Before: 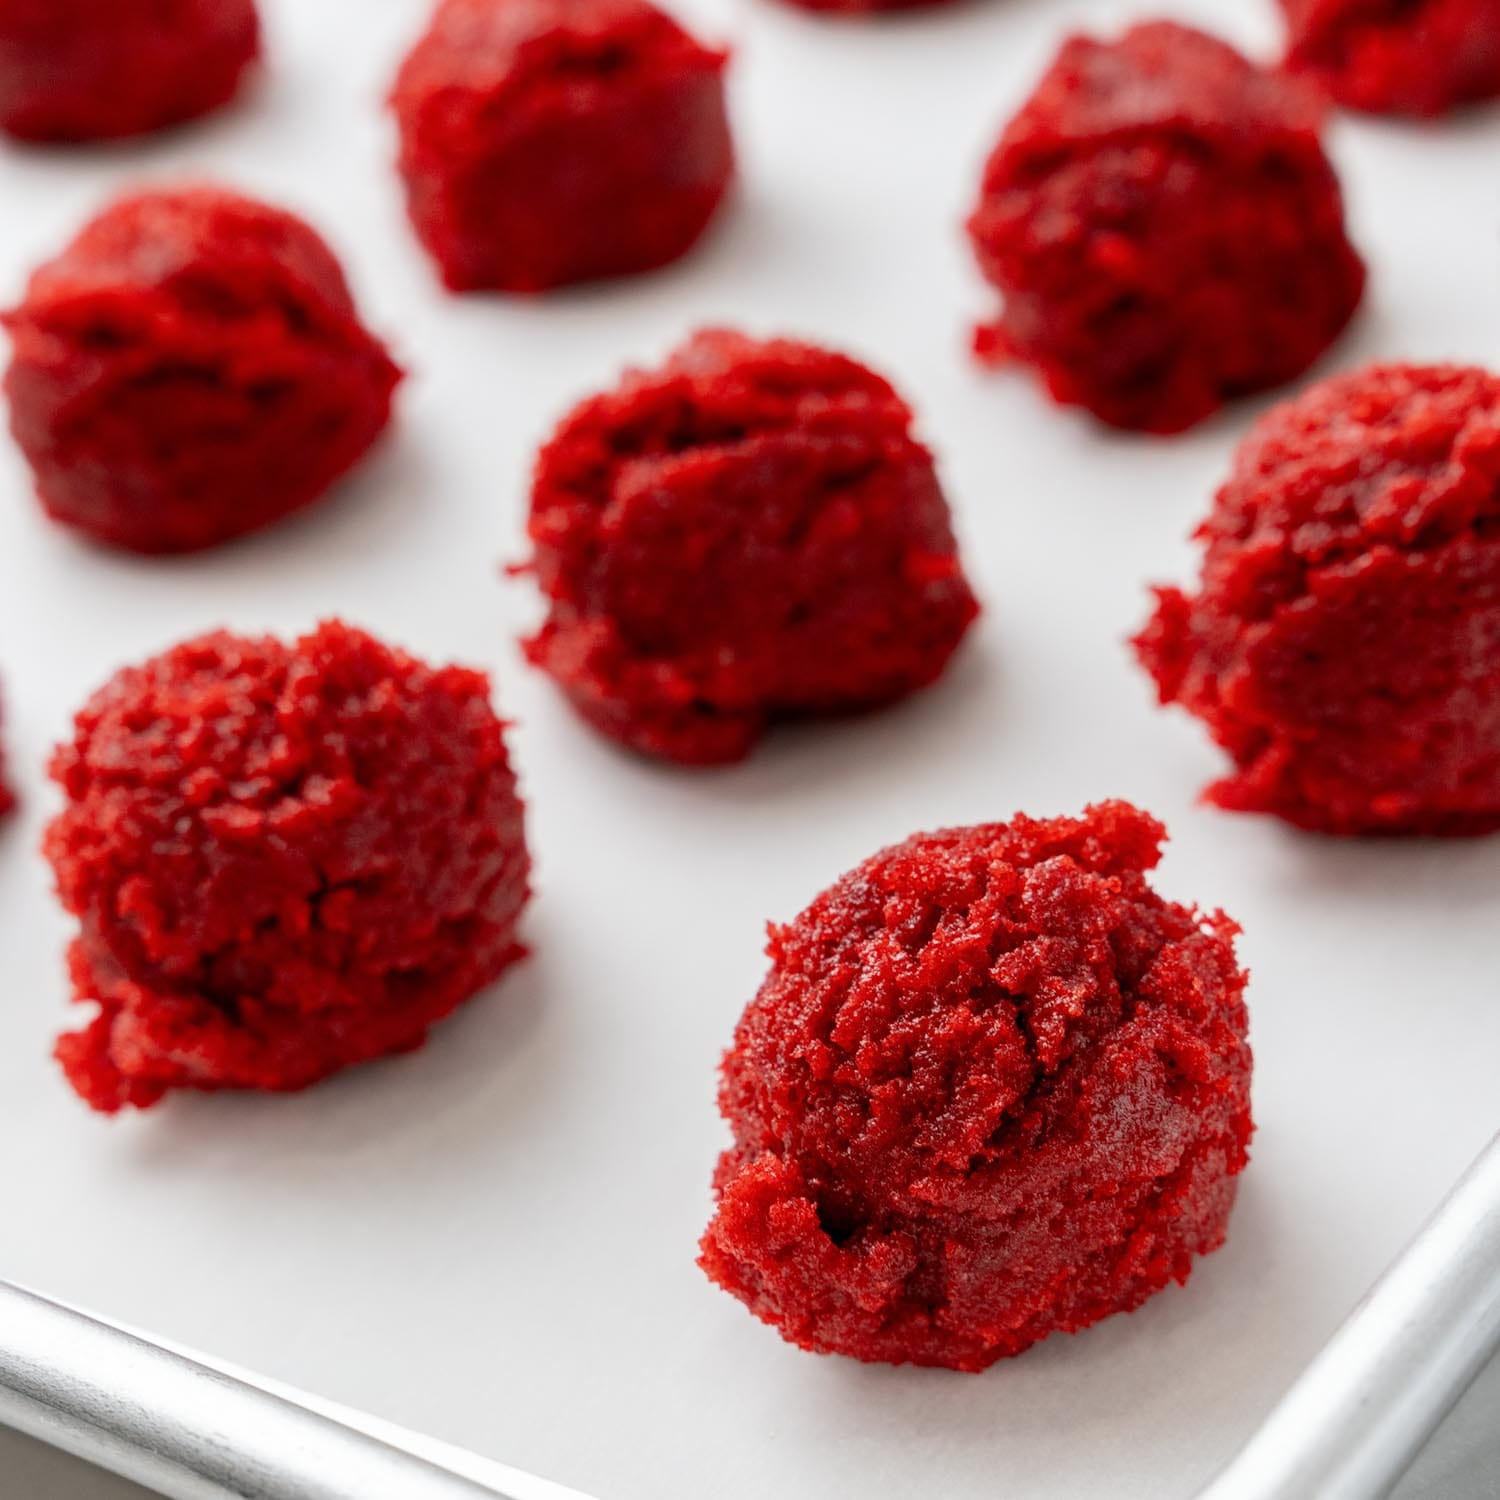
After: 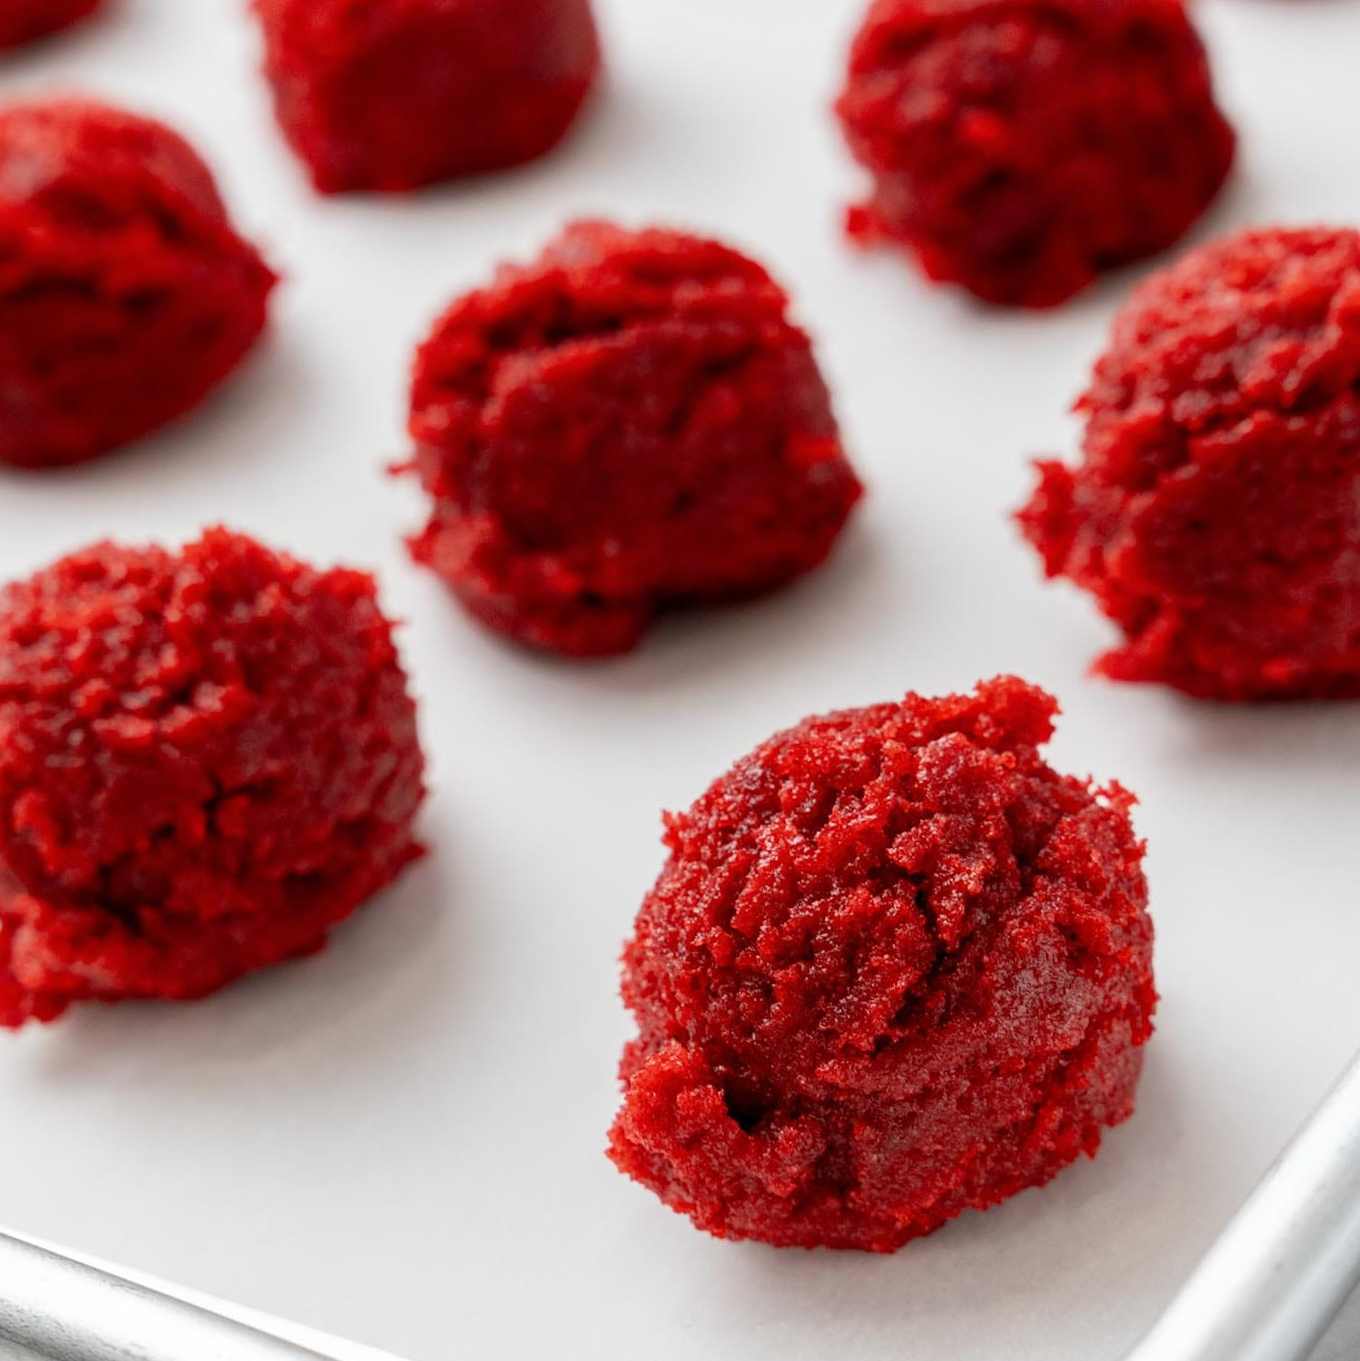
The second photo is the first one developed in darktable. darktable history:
crop and rotate: angle 2.27°, left 5.783%, top 5.683%
